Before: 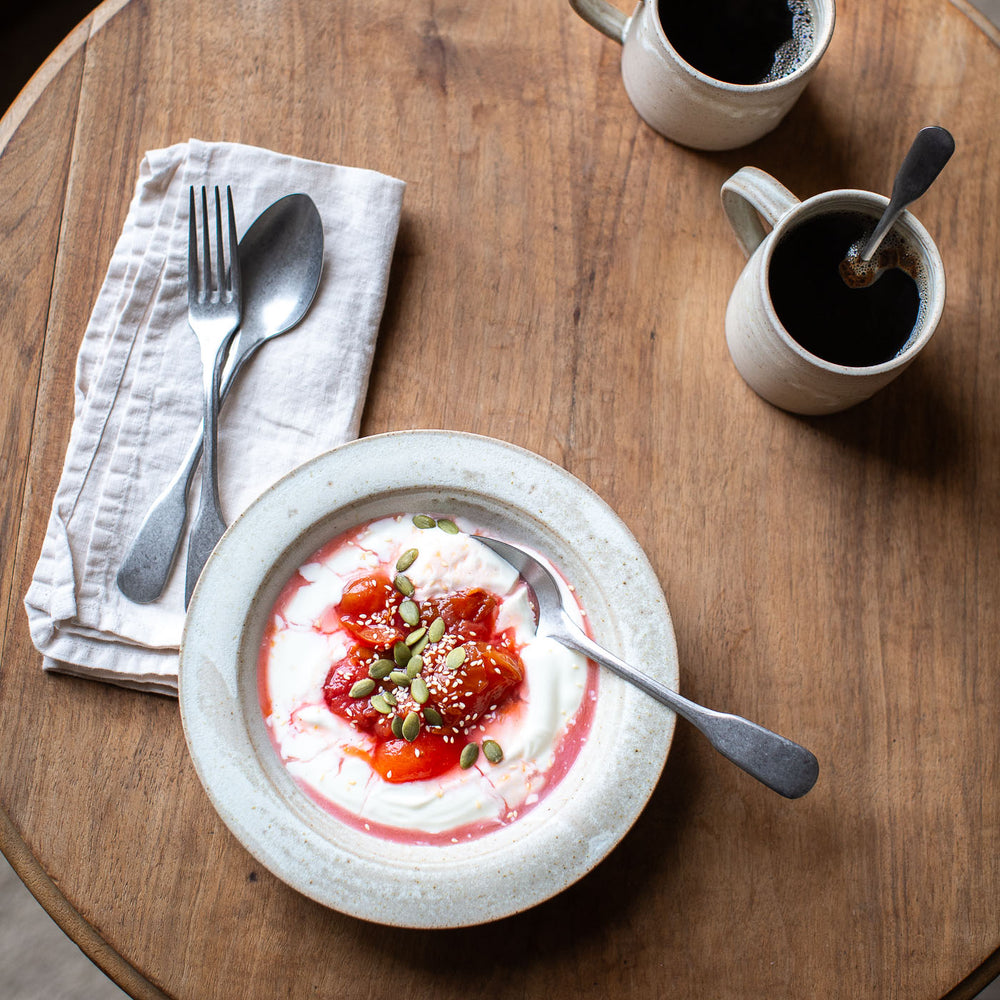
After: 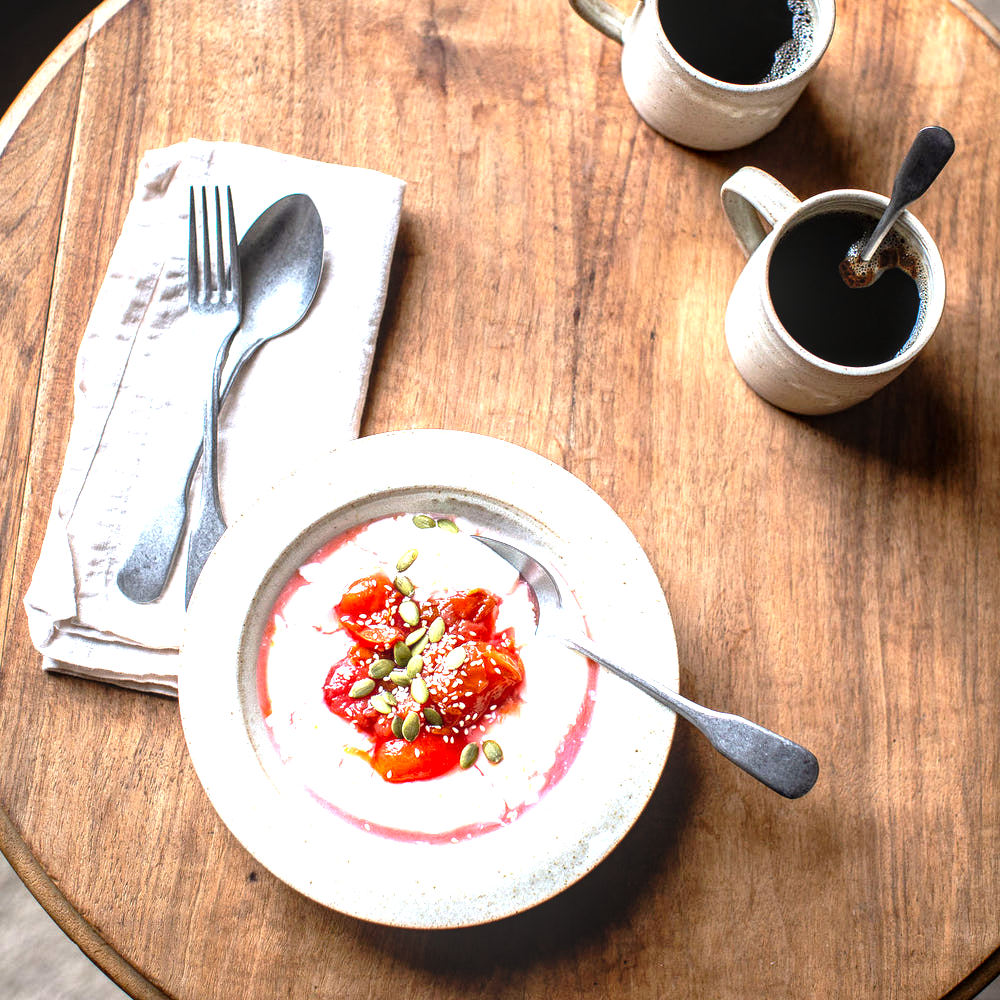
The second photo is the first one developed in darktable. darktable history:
tone curve: curves: ch0 [(0, 0) (0.106, 0.041) (0.256, 0.197) (0.37, 0.336) (0.513, 0.481) (0.667, 0.629) (1, 1)]; ch1 [(0, 0) (0.502, 0.505) (0.553, 0.577) (1, 1)]; ch2 [(0, 0) (0.5, 0.495) (0.56, 0.544) (1, 1)], preserve colors none
local contrast: on, module defaults
exposure: black level correction 0, exposure 1.168 EV, compensate highlight preservation false
